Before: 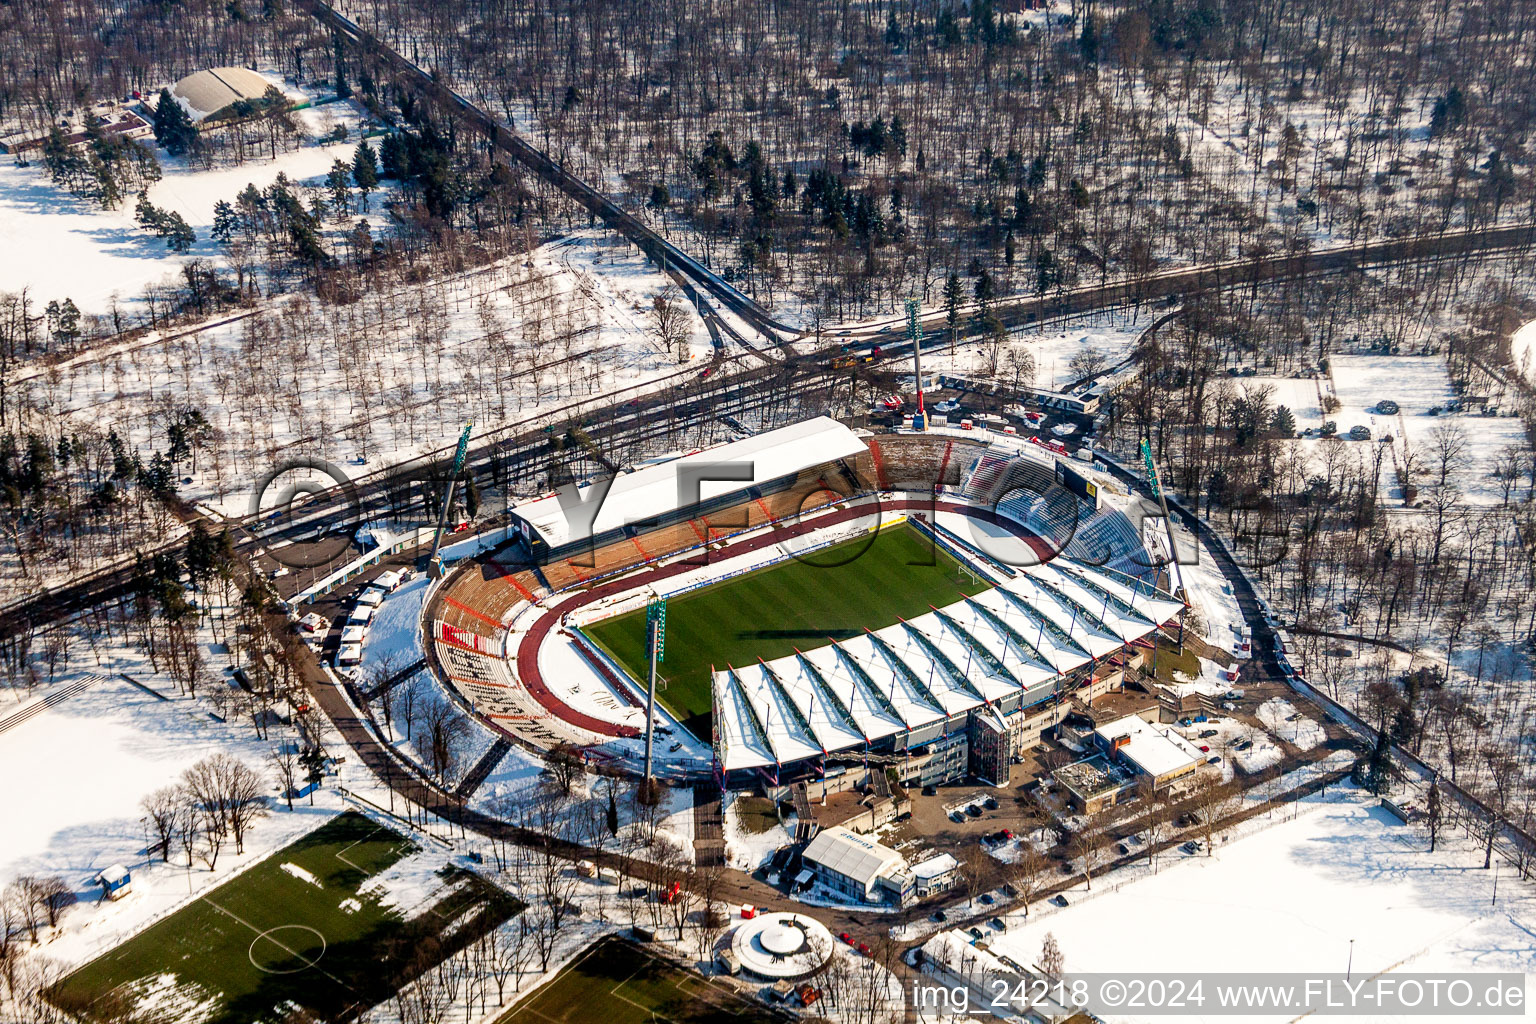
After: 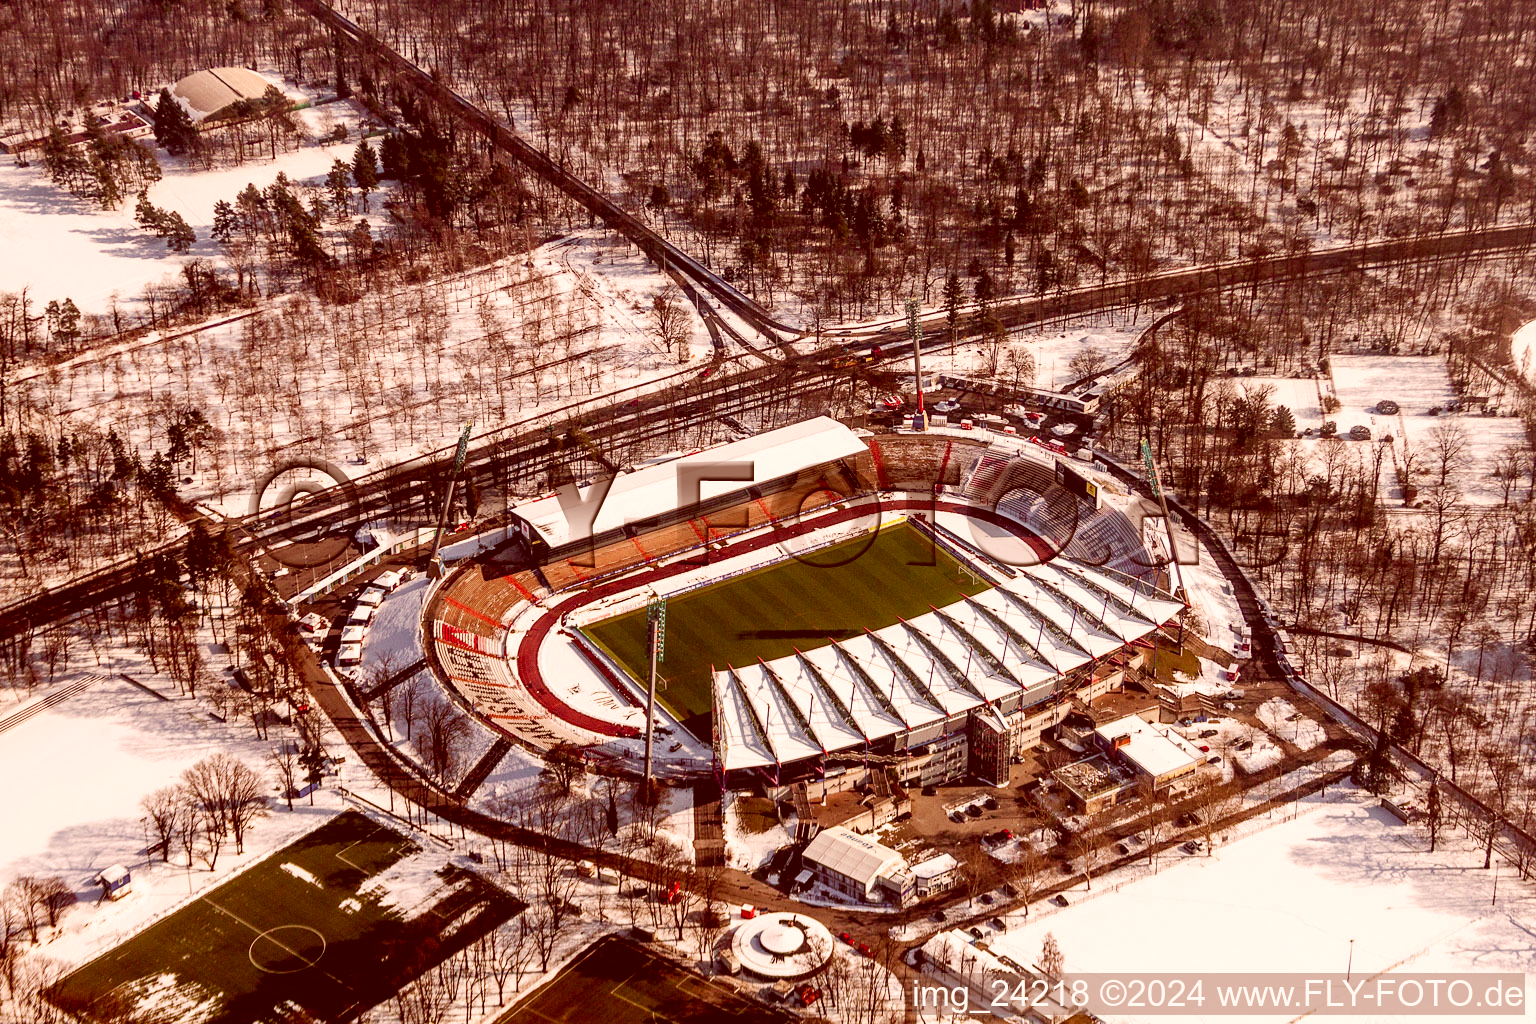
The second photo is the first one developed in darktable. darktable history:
color correction: highlights a* 9.25, highlights b* 8.46, shadows a* 39.41, shadows b* 39.89, saturation 0.802
